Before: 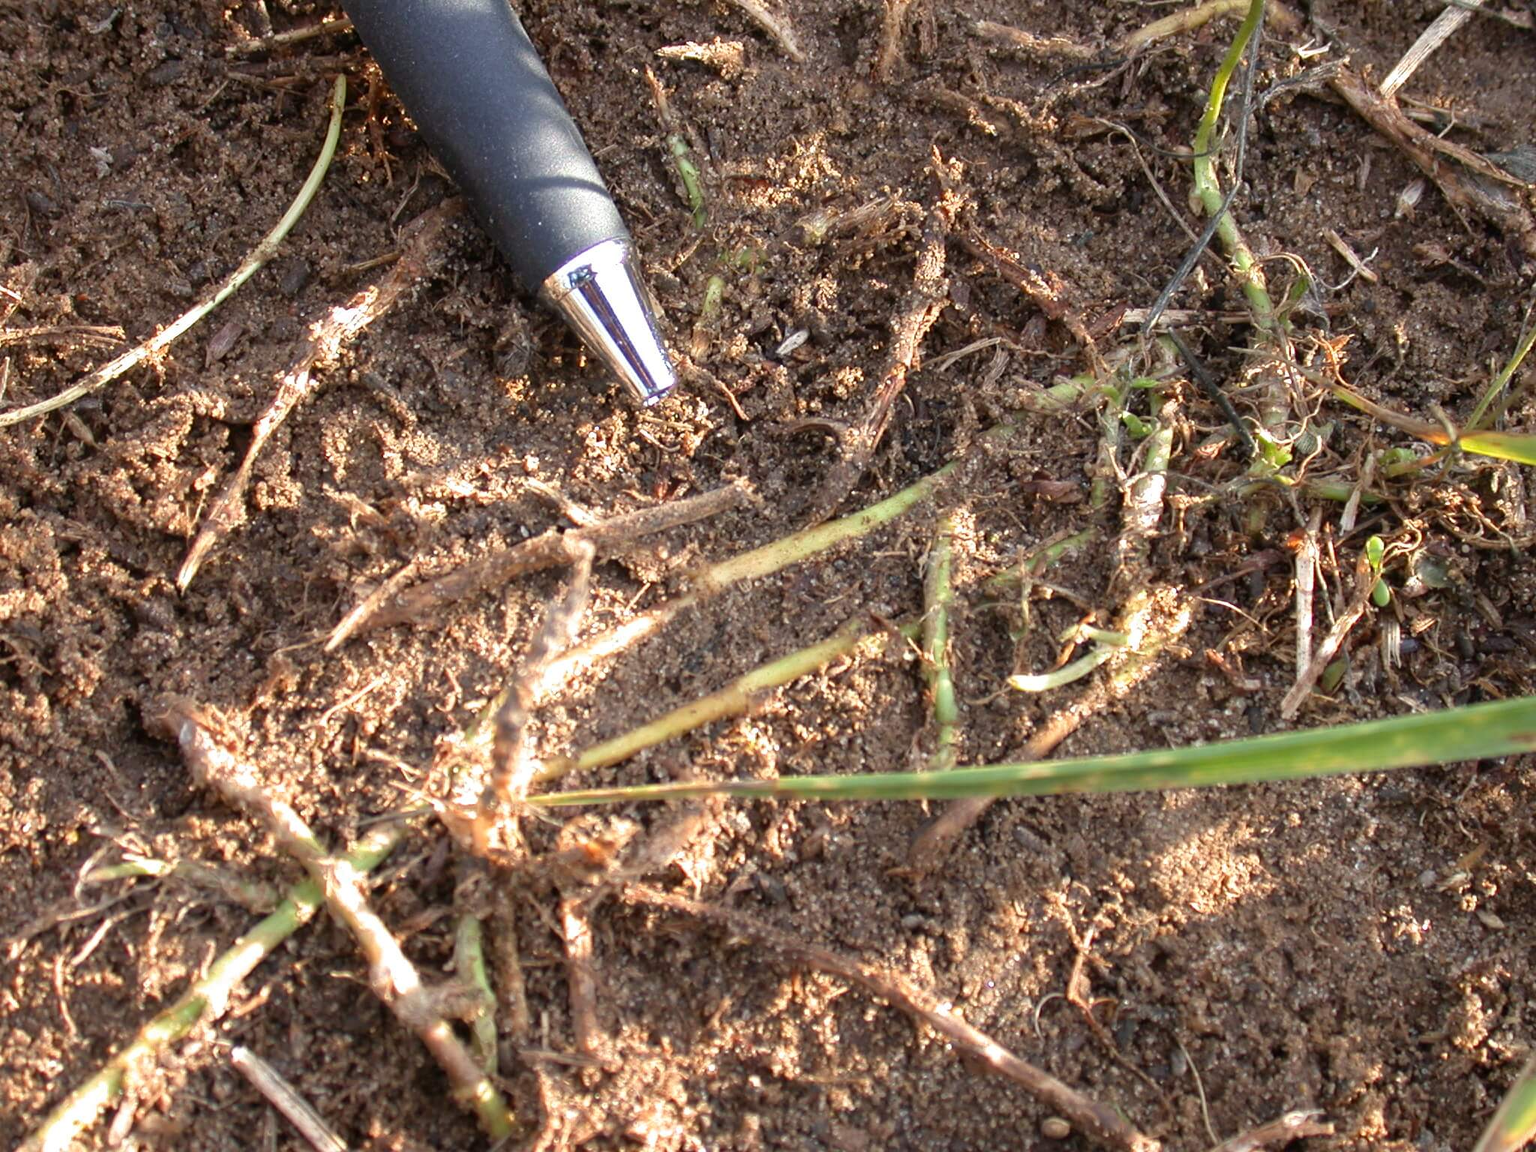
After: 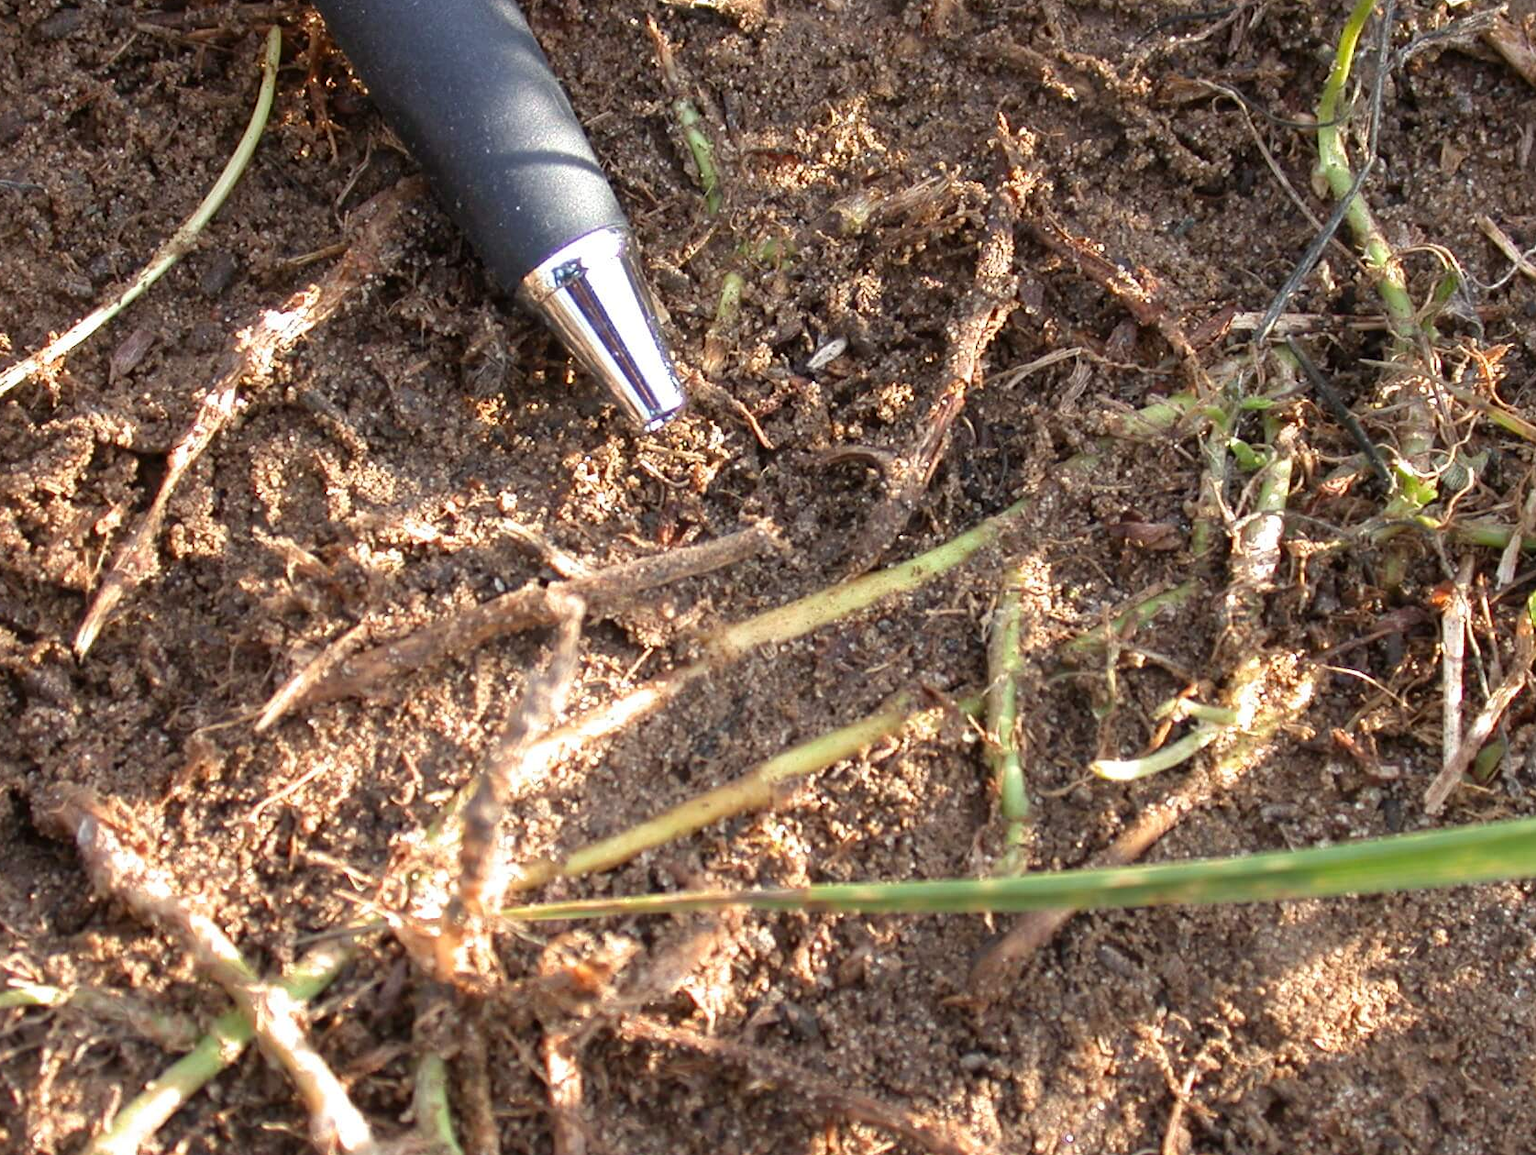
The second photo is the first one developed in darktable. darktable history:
crop and rotate: left 7.608%, top 4.67%, right 10.573%, bottom 13.236%
